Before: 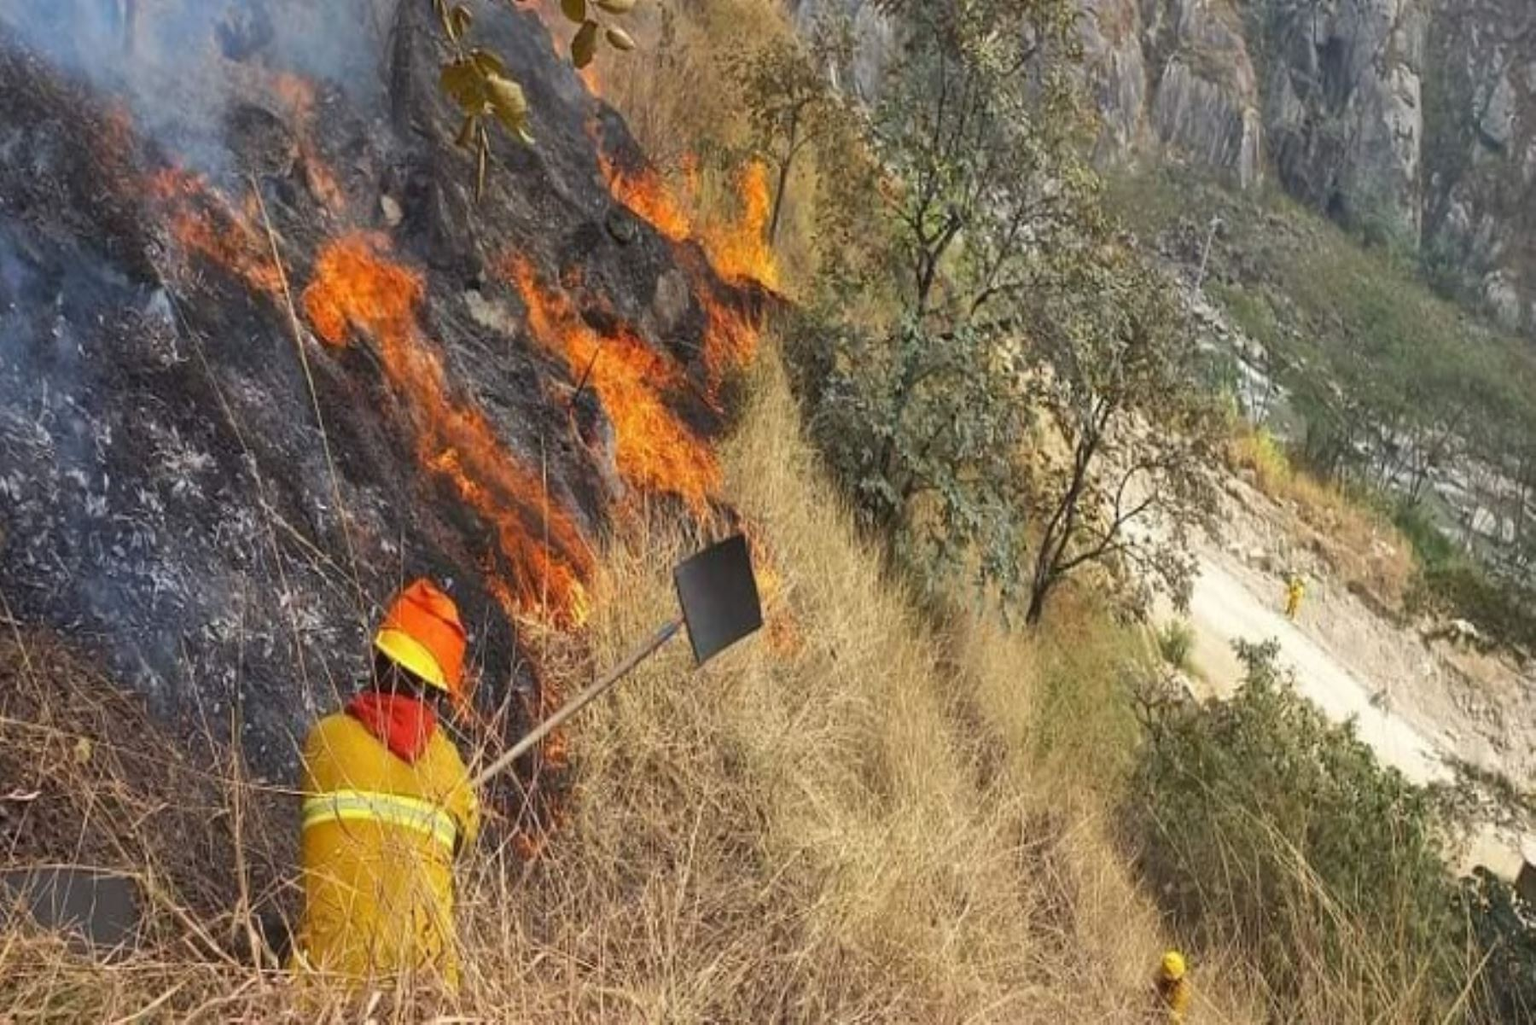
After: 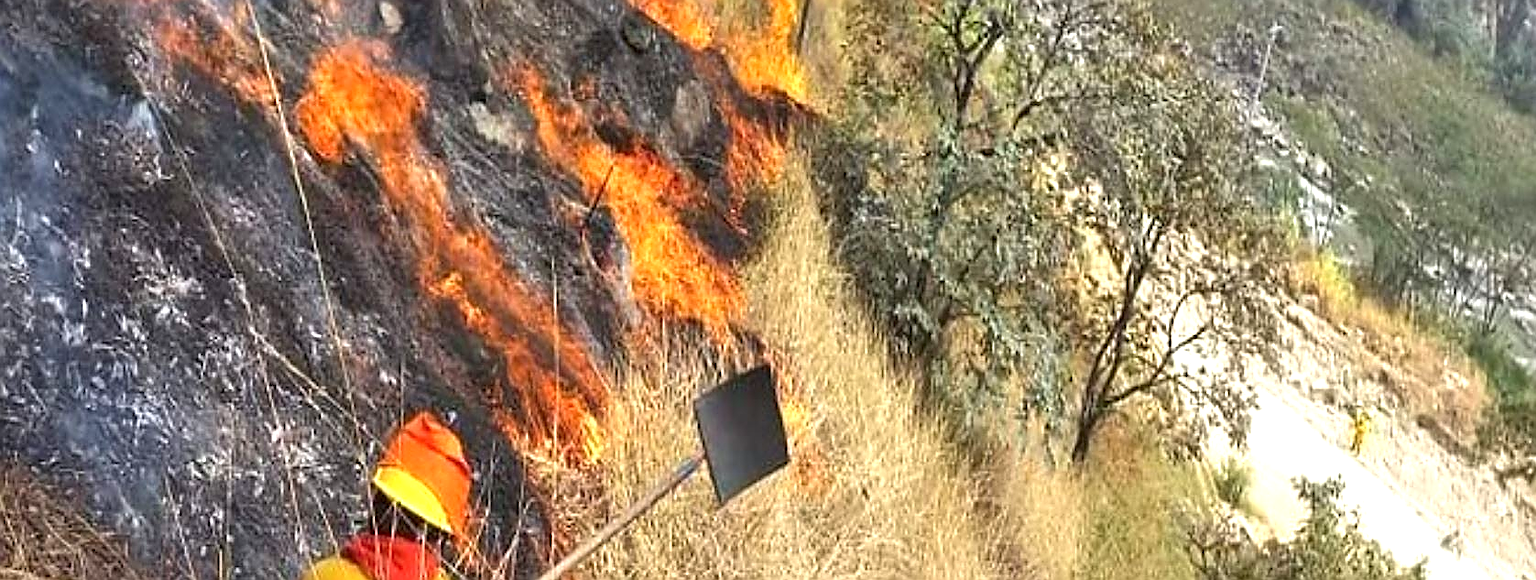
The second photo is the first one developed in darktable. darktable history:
exposure: black level correction 0, exposure 0.692 EV, compensate exposure bias true, compensate highlight preservation false
crop: left 1.798%, top 19.052%, right 4.985%, bottom 28.124%
sharpen: radius 1.348, amount 1.268, threshold 0.614
contrast equalizer: octaves 7, y [[0.6 ×6], [0.55 ×6], [0 ×6], [0 ×6], [0 ×6]], mix 0.312
